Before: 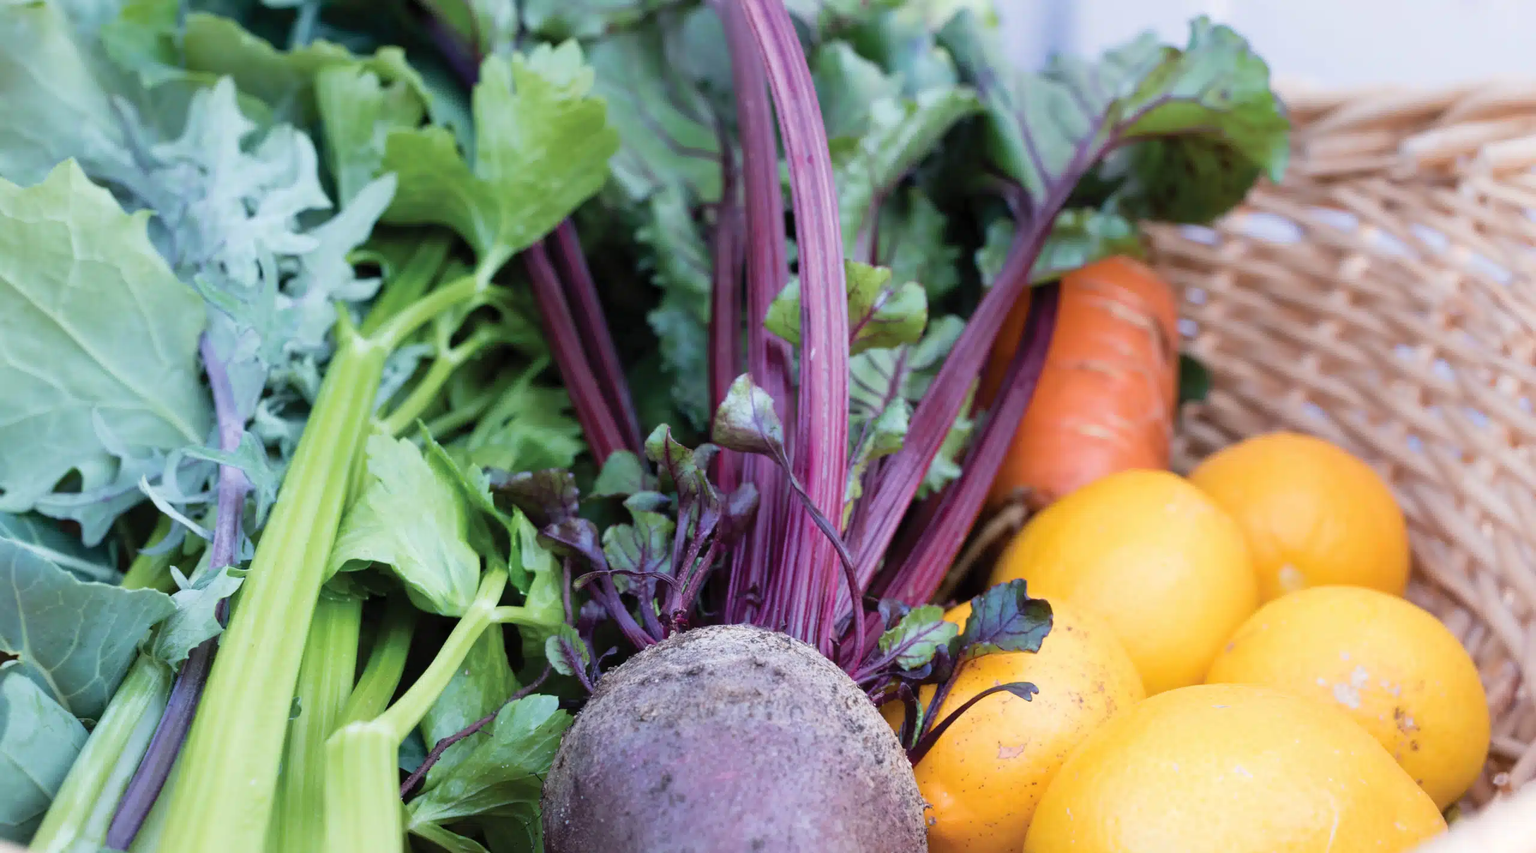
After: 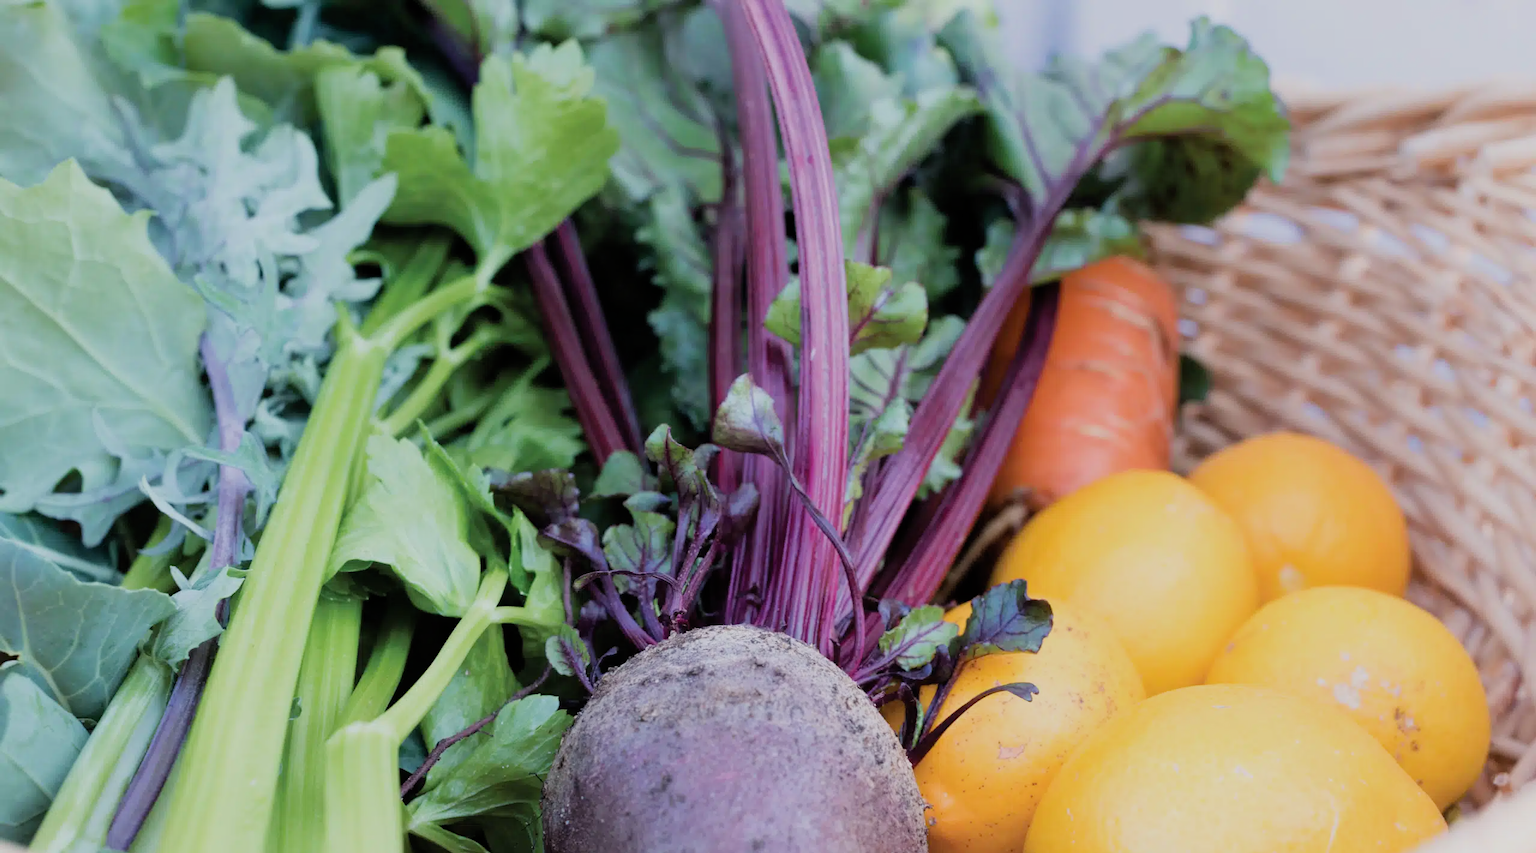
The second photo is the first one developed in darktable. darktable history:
filmic rgb: black relative exposure -7.96 EV, white relative exposure 3.96 EV, hardness 4.12, contrast 0.99
